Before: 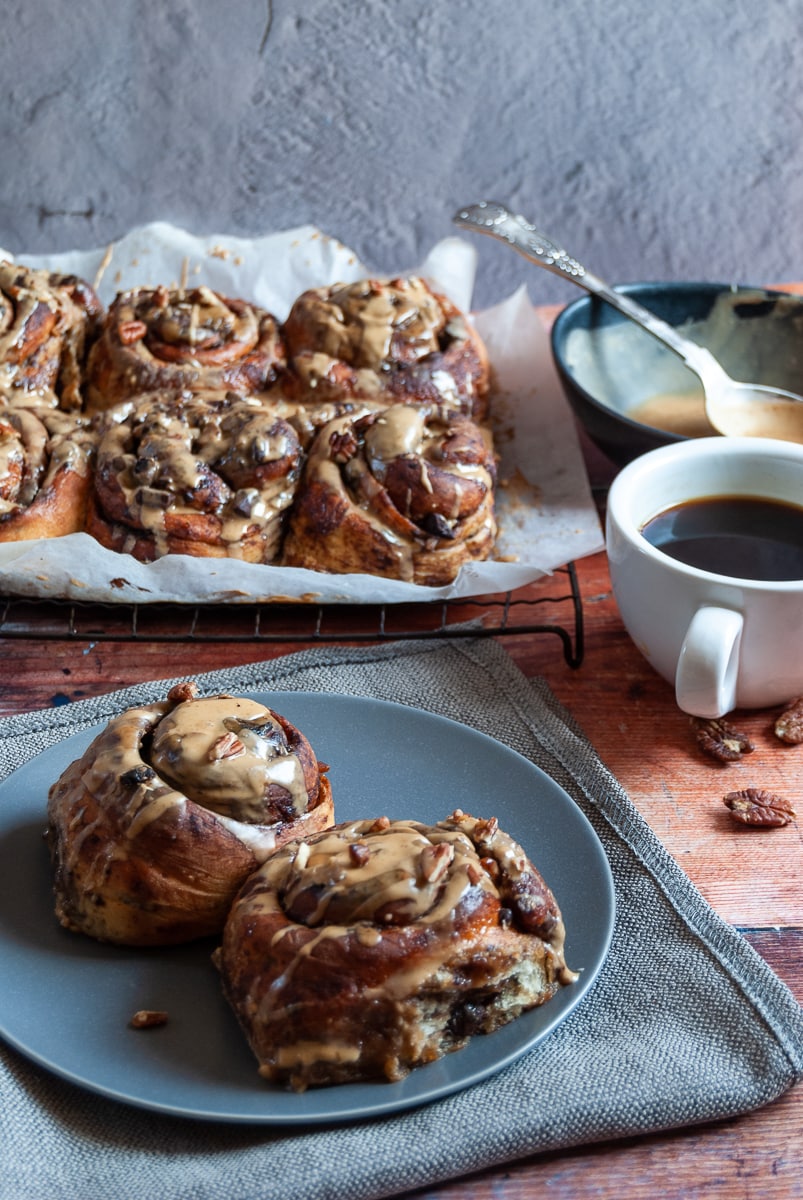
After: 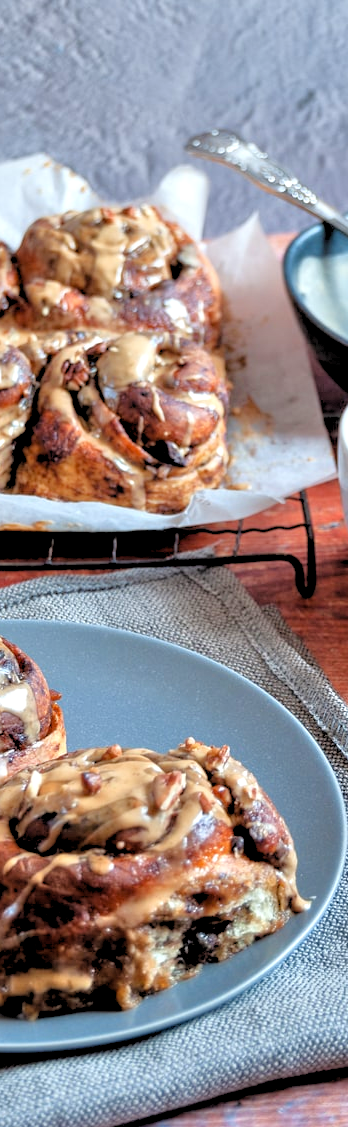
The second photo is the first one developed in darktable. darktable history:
rgb levels: levels [[0.013, 0.434, 0.89], [0, 0.5, 1], [0, 0.5, 1]]
crop: left 33.452%, top 6.025%, right 23.155%
tone equalizer: -7 EV 0.15 EV, -6 EV 0.6 EV, -5 EV 1.15 EV, -4 EV 1.33 EV, -3 EV 1.15 EV, -2 EV 0.6 EV, -1 EV 0.15 EV, mask exposure compensation -0.5 EV
